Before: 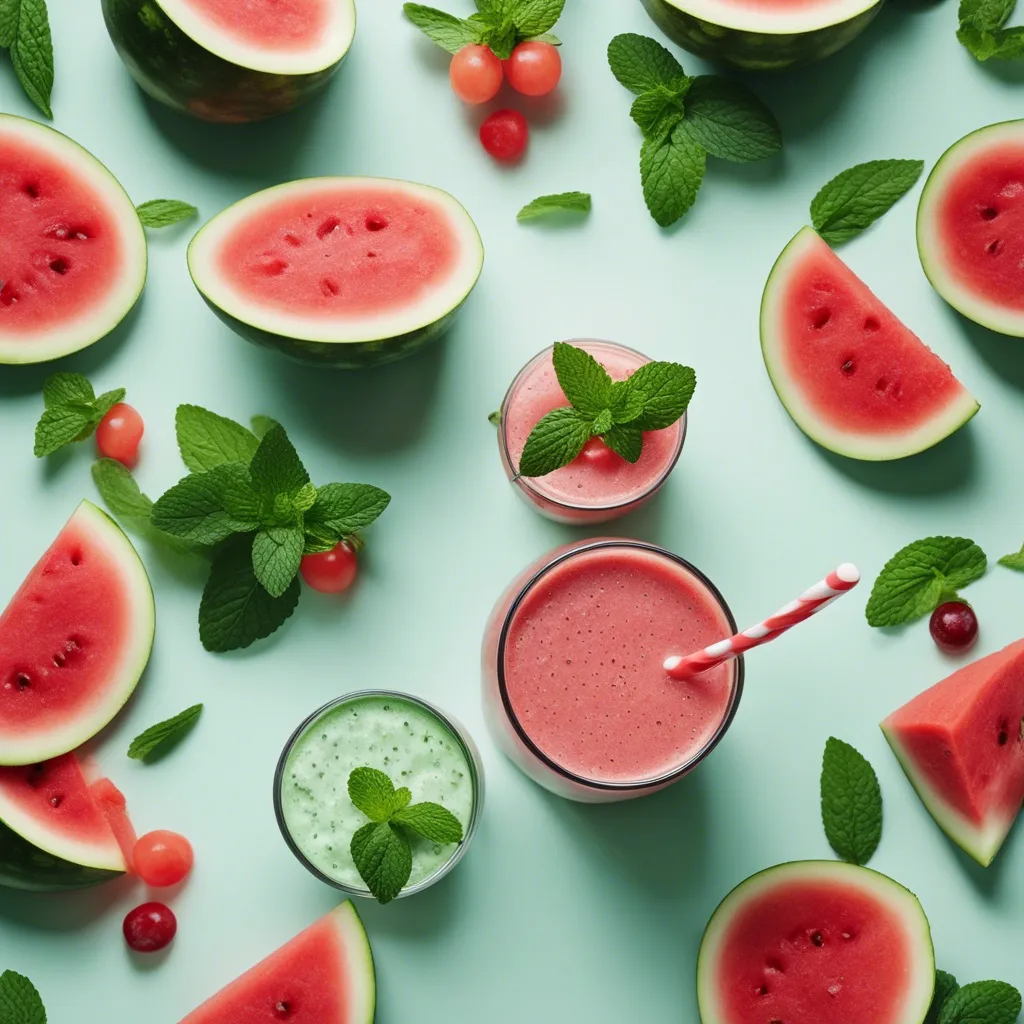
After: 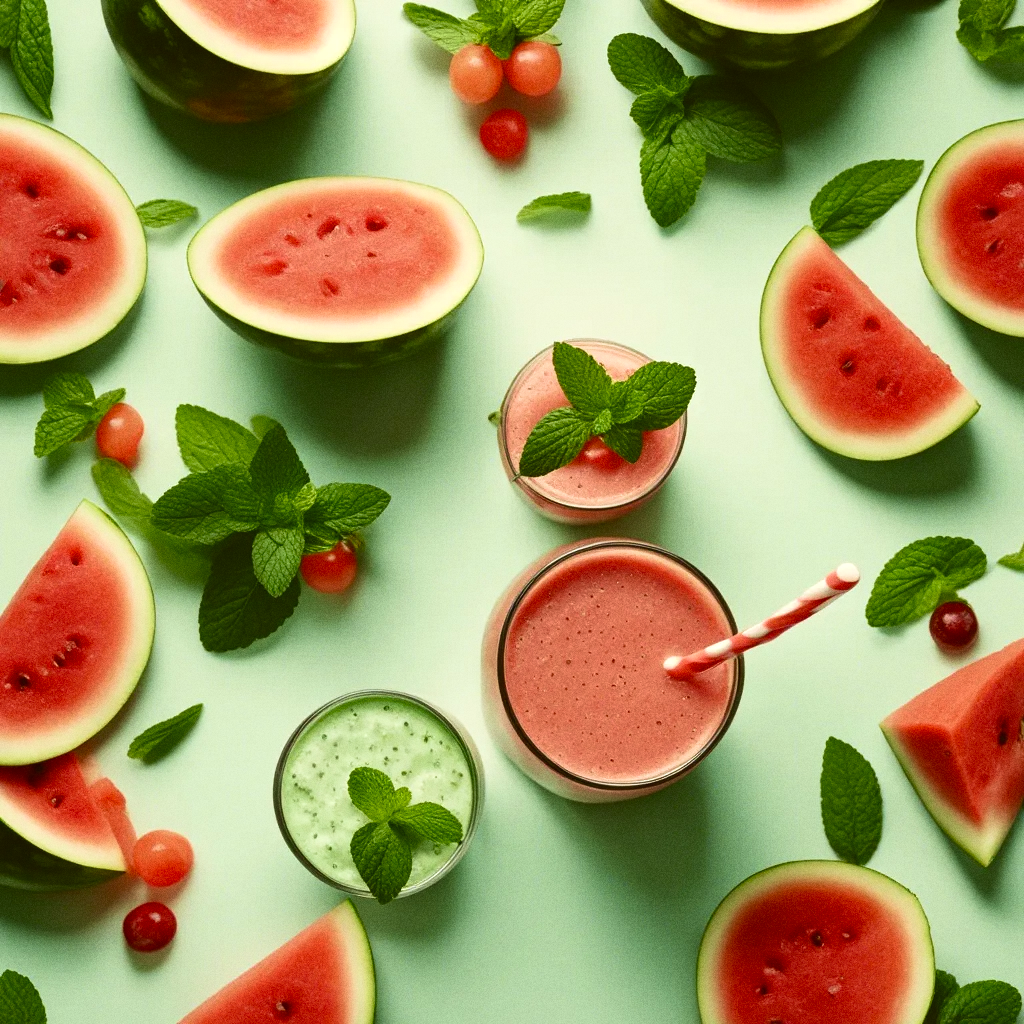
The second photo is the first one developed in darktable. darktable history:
grain: coarseness 0.09 ISO
color correction: highlights a* -1.43, highlights b* 10.12, shadows a* 0.395, shadows b* 19.35
color balance rgb: shadows lift › chroma 1%, shadows lift › hue 28.8°, power › hue 60°, highlights gain › chroma 1%, highlights gain › hue 60°, global offset › luminance 0.25%, perceptual saturation grading › highlights -20%, perceptual saturation grading › shadows 20%, perceptual brilliance grading › highlights 5%, perceptual brilliance grading › shadows -10%, global vibrance 19.67%
velvia: on, module defaults
